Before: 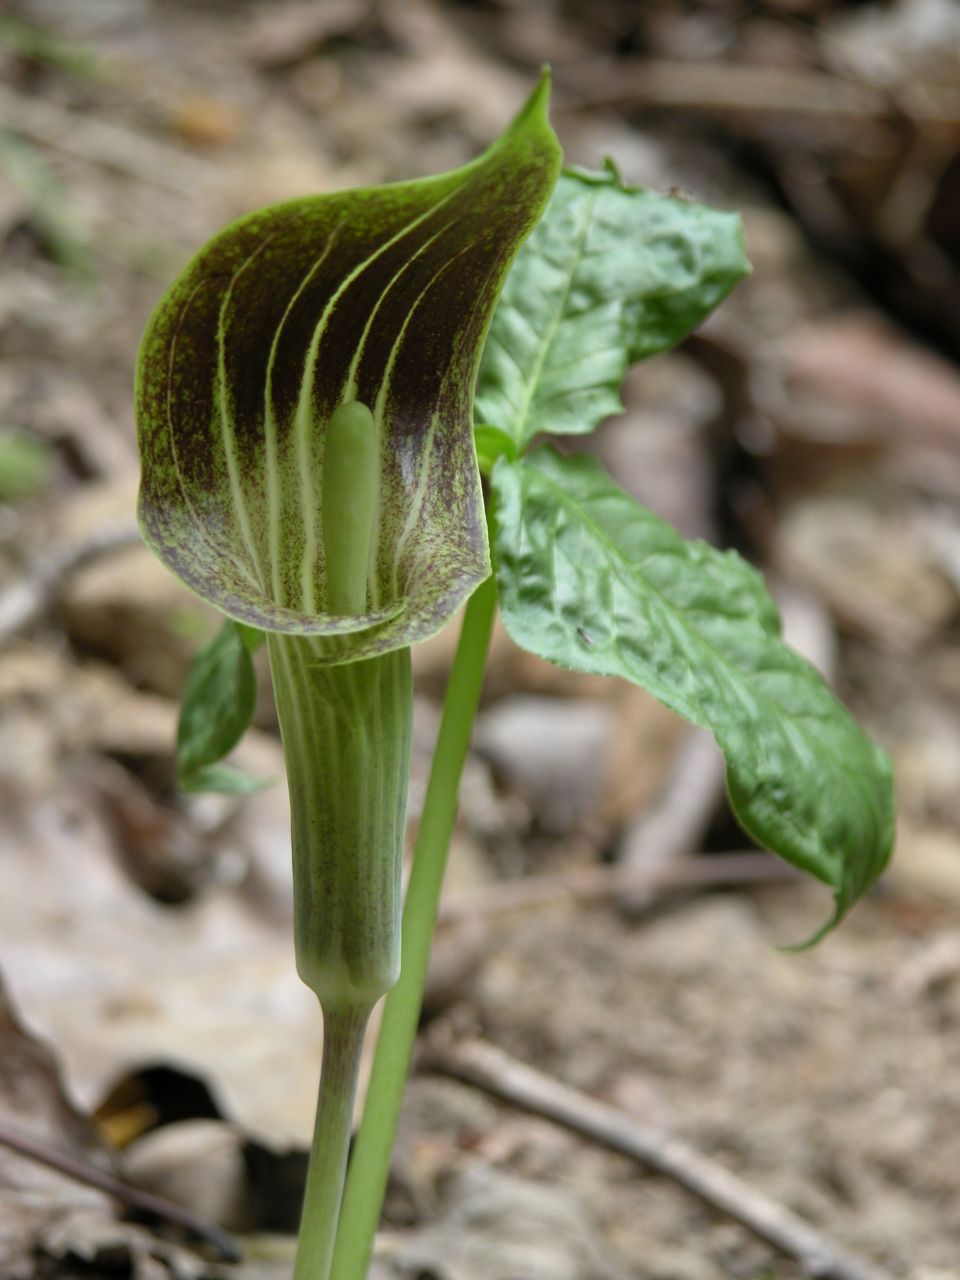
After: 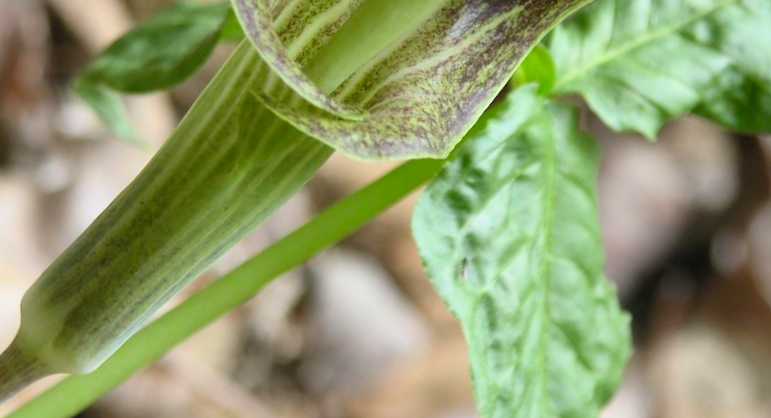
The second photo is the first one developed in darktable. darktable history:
crop and rotate: angle -45.92°, top 16.503%, right 0.81%, bottom 11.721%
contrast brightness saturation: contrast 0.205, brightness 0.166, saturation 0.227
tone equalizer: -7 EV 0.188 EV, -6 EV 0.142 EV, -5 EV 0.115 EV, -4 EV 0.077 EV, -2 EV -0.022 EV, -1 EV -0.063 EV, +0 EV -0.069 EV, edges refinement/feathering 500, mask exposure compensation -1.57 EV, preserve details no
